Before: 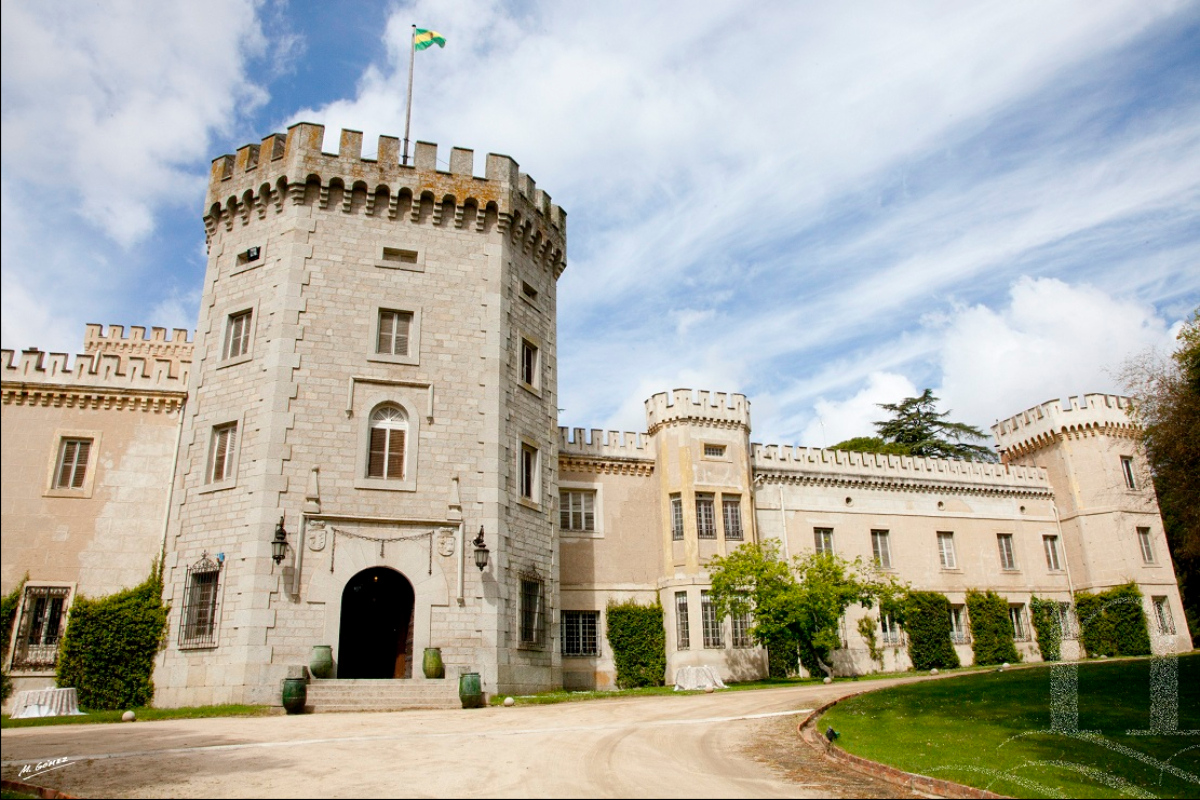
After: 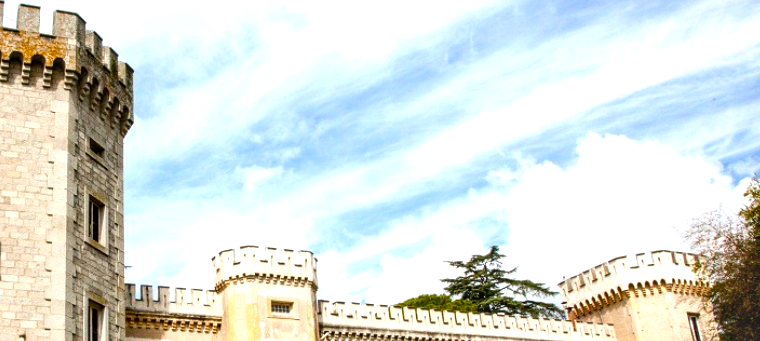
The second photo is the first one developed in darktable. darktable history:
local contrast: detail 130%
crop: left 36.152%, top 17.956%, right 0.484%, bottom 38.907%
color balance rgb: perceptual saturation grading › global saturation 17.36%, global vibrance 20%
tone equalizer: -8 EV -0.758 EV, -7 EV -0.671 EV, -6 EV -0.56 EV, -5 EV -0.374 EV, -3 EV 0.366 EV, -2 EV 0.6 EV, -1 EV 0.701 EV, +0 EV 0.722 EV, edges refinement/feathering 500, mask exposure compensation -1.57 EV, preserve details no
